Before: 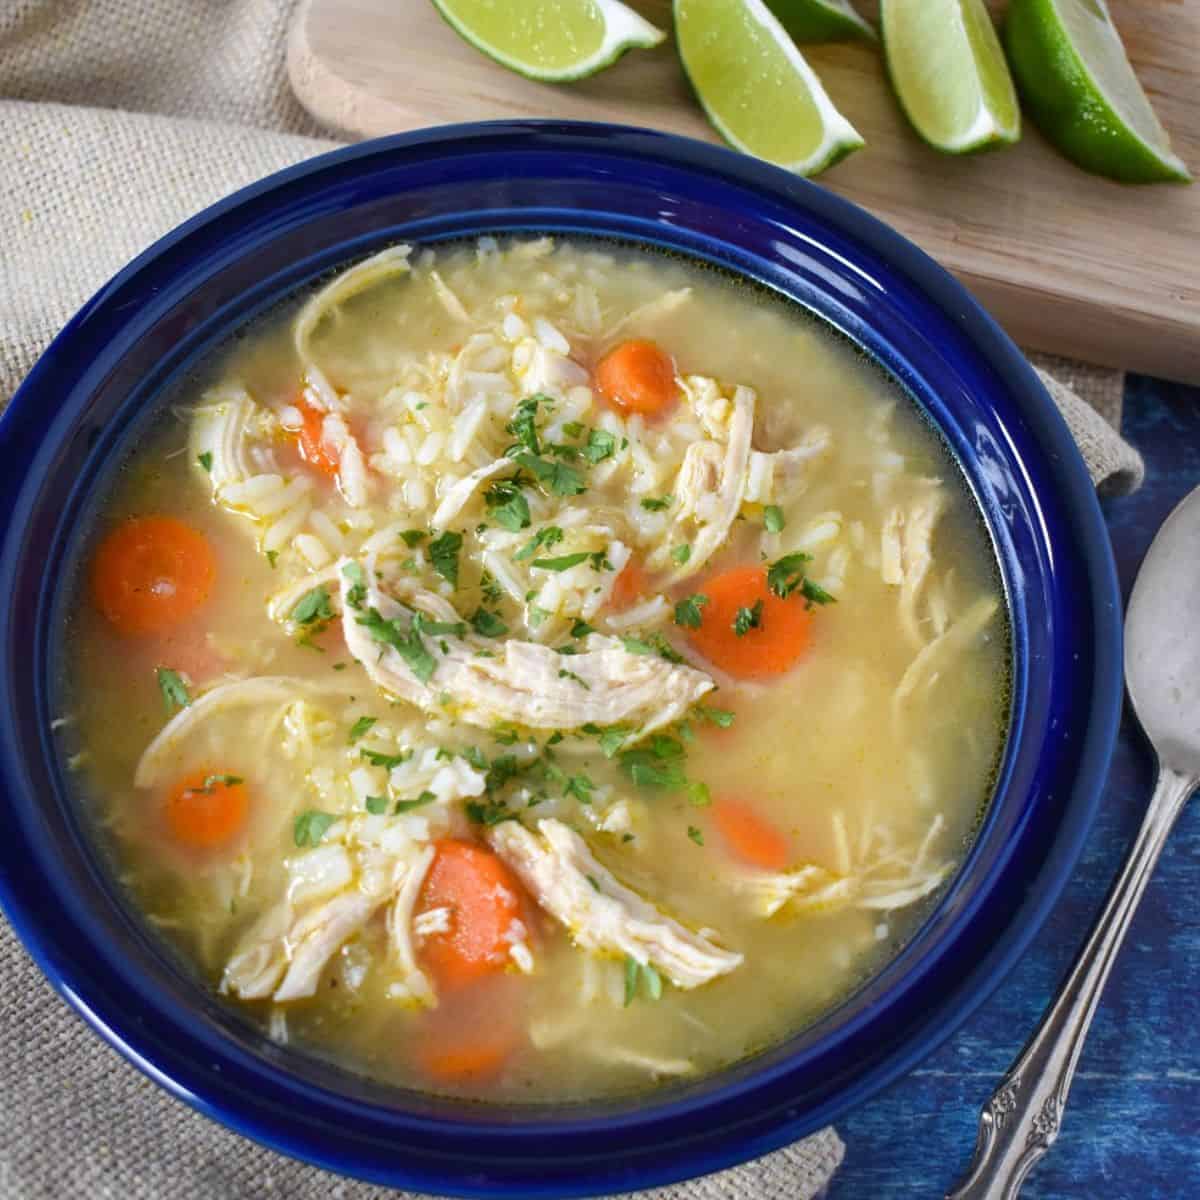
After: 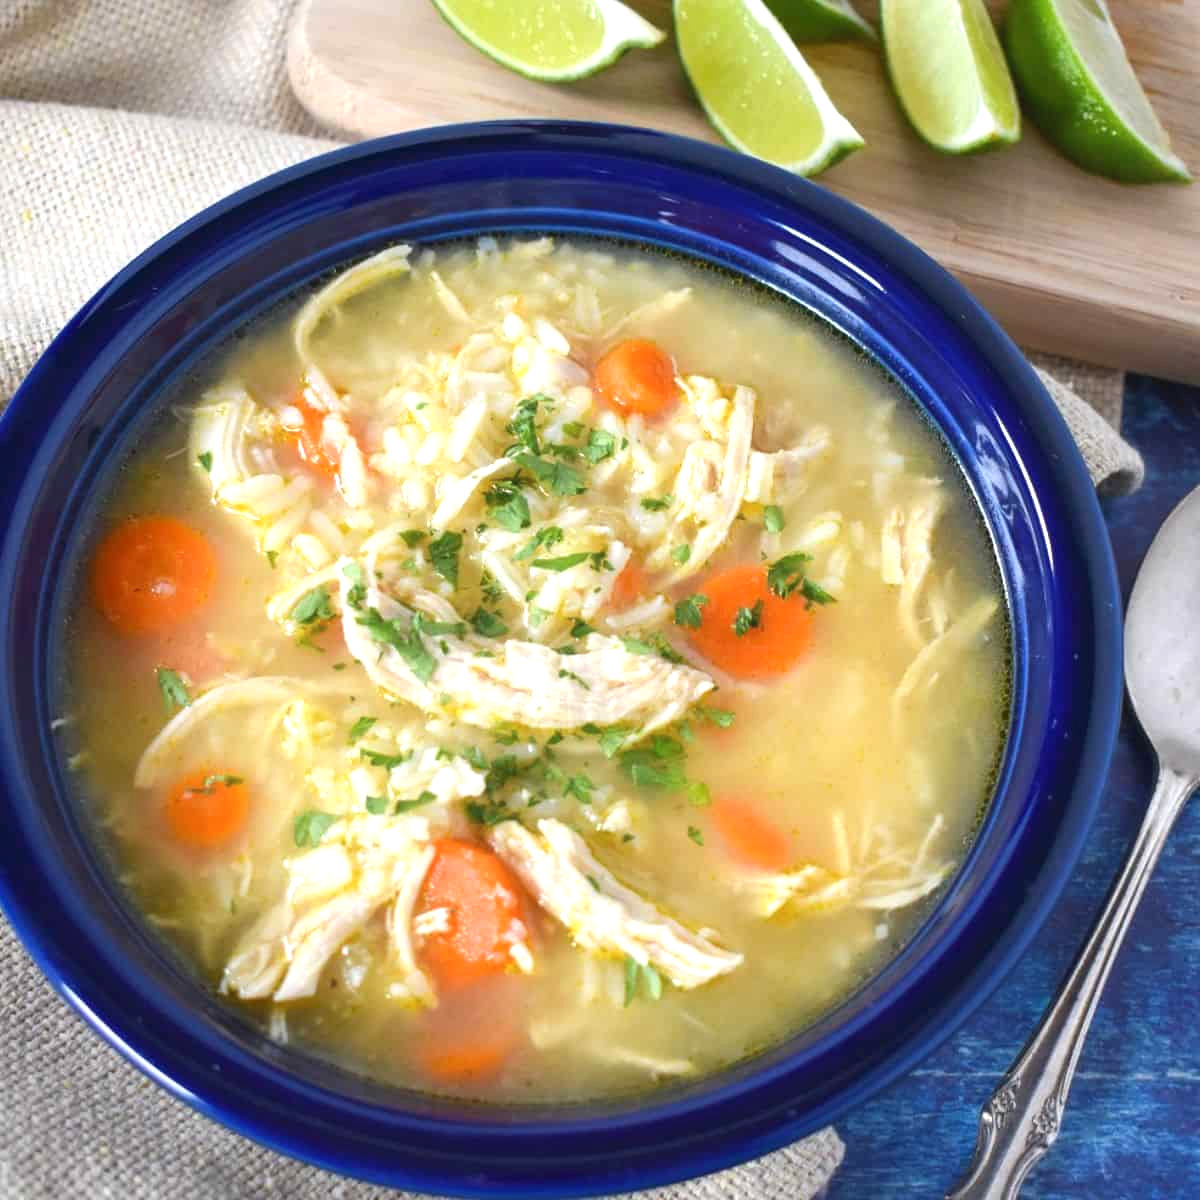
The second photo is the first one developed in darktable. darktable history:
contrast equalizer: octaves 7, y [[0.6 ×6], [0.55 ×6], [0 ×6], [0 ×6], [0 ×6]], mix -0.3
exposure: exposure 0.6 EV, compensate highlight preservation false
